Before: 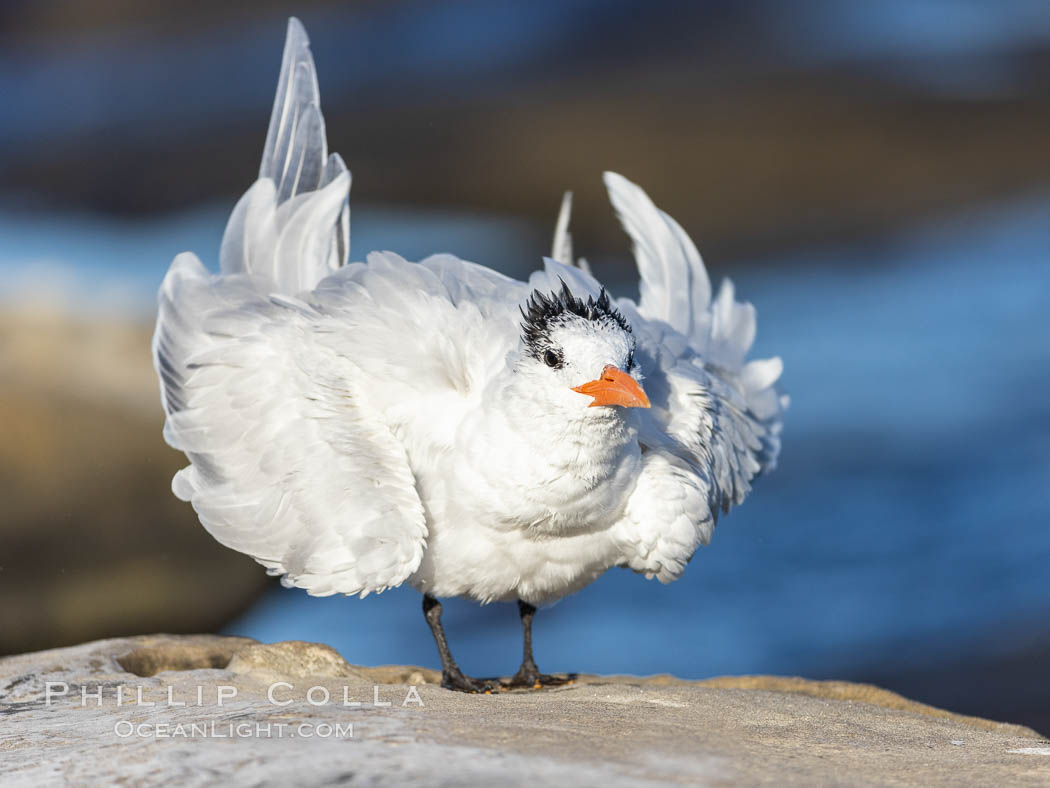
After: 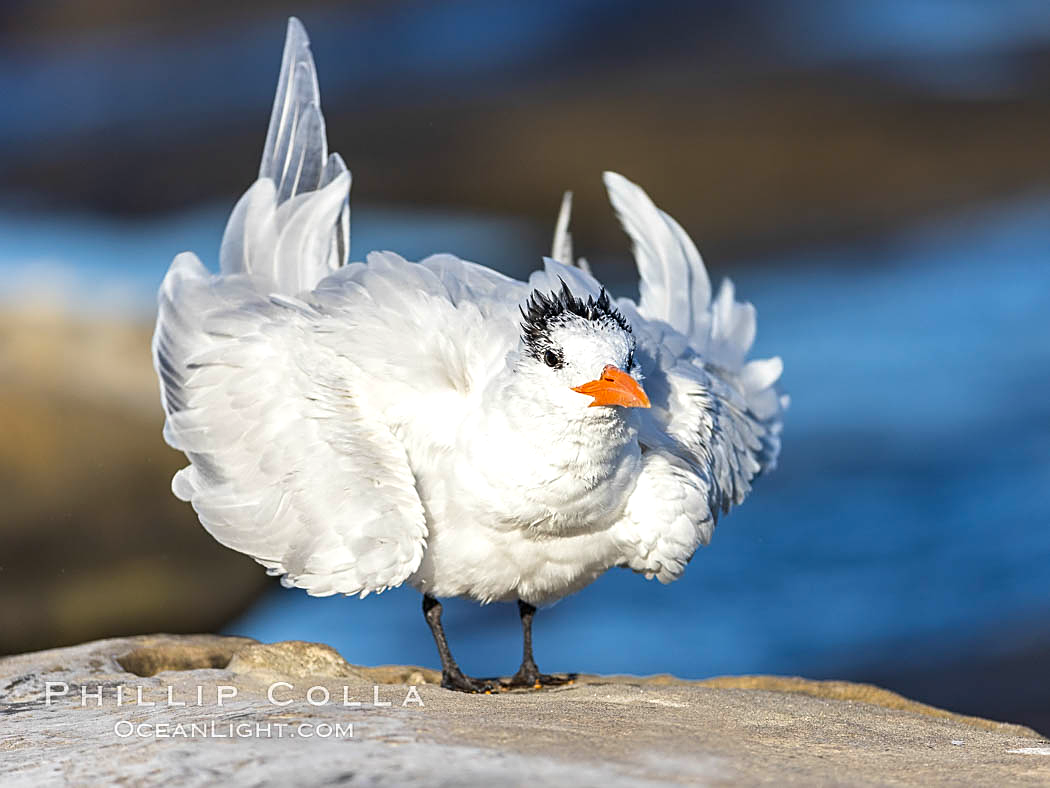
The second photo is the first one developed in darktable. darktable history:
sharpen: on, module defaults
color balance: contrast 6.48%, output saturation 113.3%
